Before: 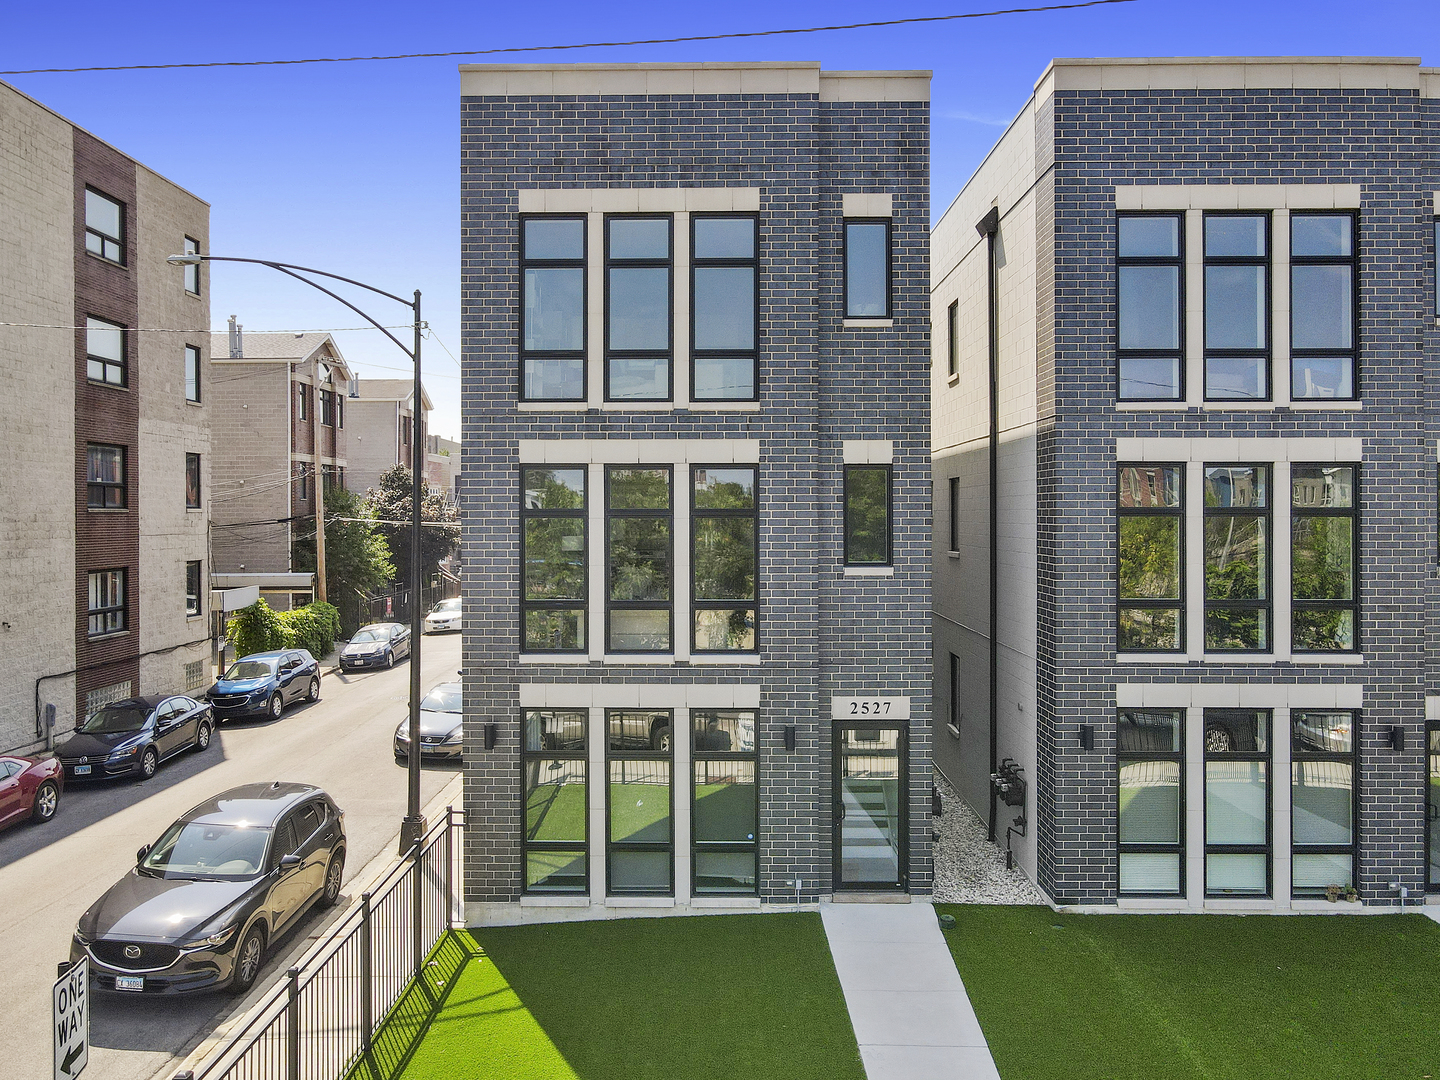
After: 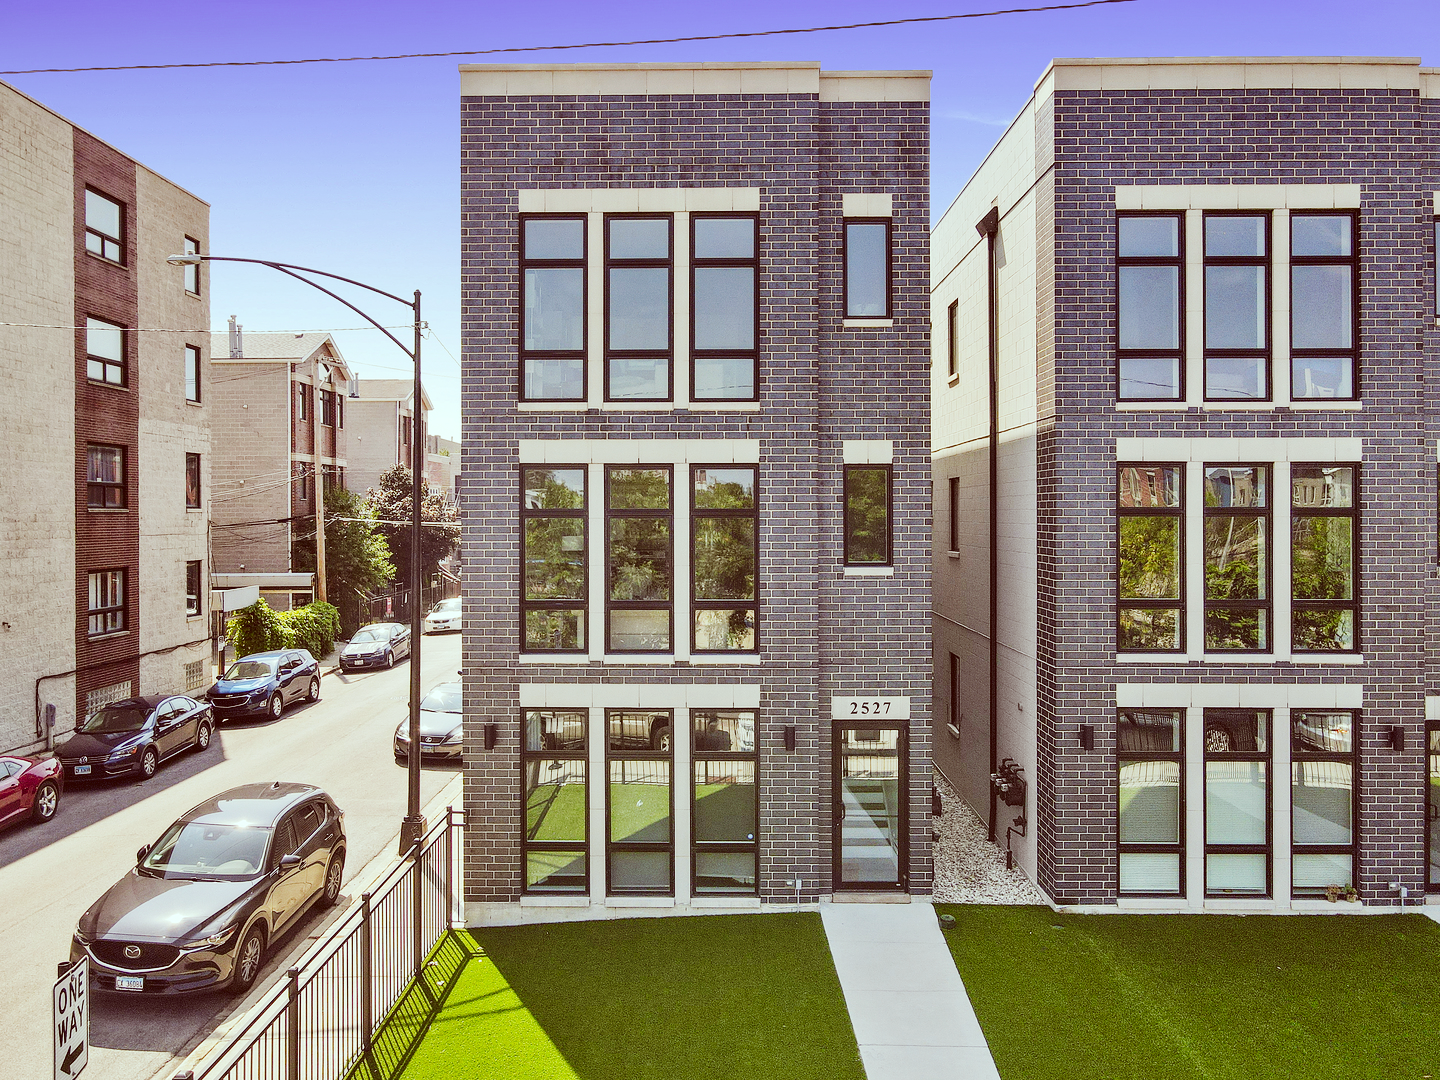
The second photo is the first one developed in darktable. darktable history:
tone curve: curves: ch0 [(0, 0) (0.003, 0.031) (0.011, 0.033) (0.025, 0.036) (0.044, 0.045) (0.069, 0.06) (0.1, 0.079) (0.136, 0.109) (0.177, 0.15) (0.224, 0.192) (0.277, 0.262) (0.335, 0.347) (0.399, 0.433) (0.468, 0.528) (0.543, 0.624) (0.623, 0.705) (0.709, 0.788) (0.801, 0.865) (0.898, 0.933) (1, 1)], preserve colors none
color correction: highlights a* -7.23, highlights b* -0.161, shadows a* 20.08, shadows b* 11.73
